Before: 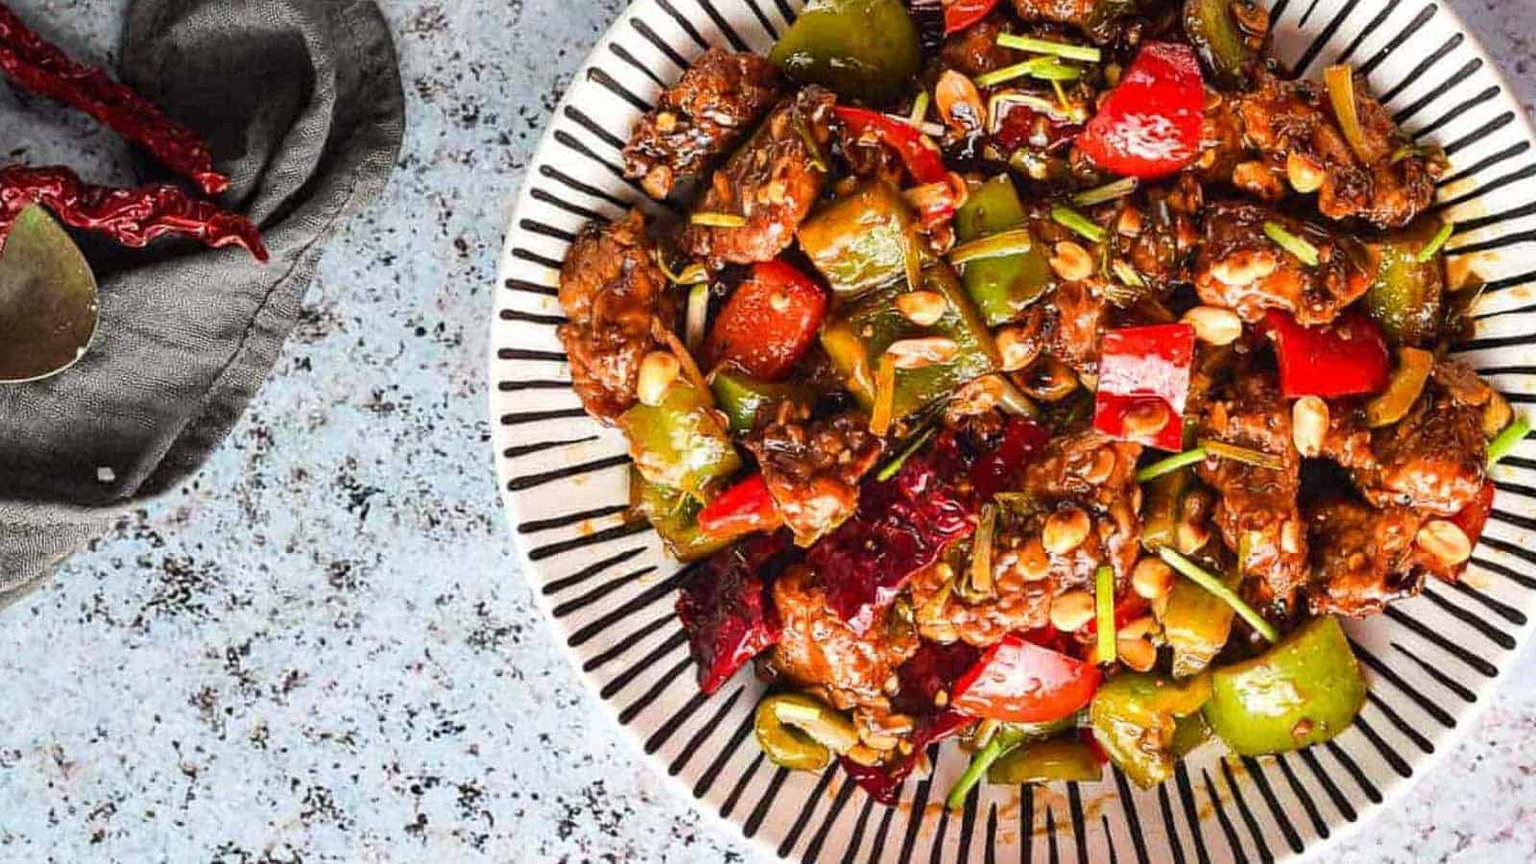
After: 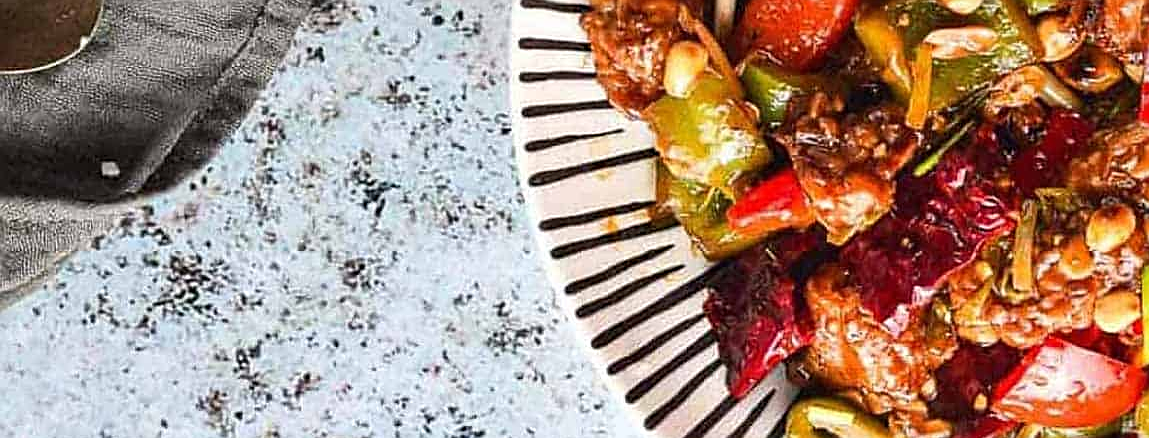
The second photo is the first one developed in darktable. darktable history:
sharpen: on, module defaults
crop: top 36.184%, right 28.183%, bottom 15.074%
